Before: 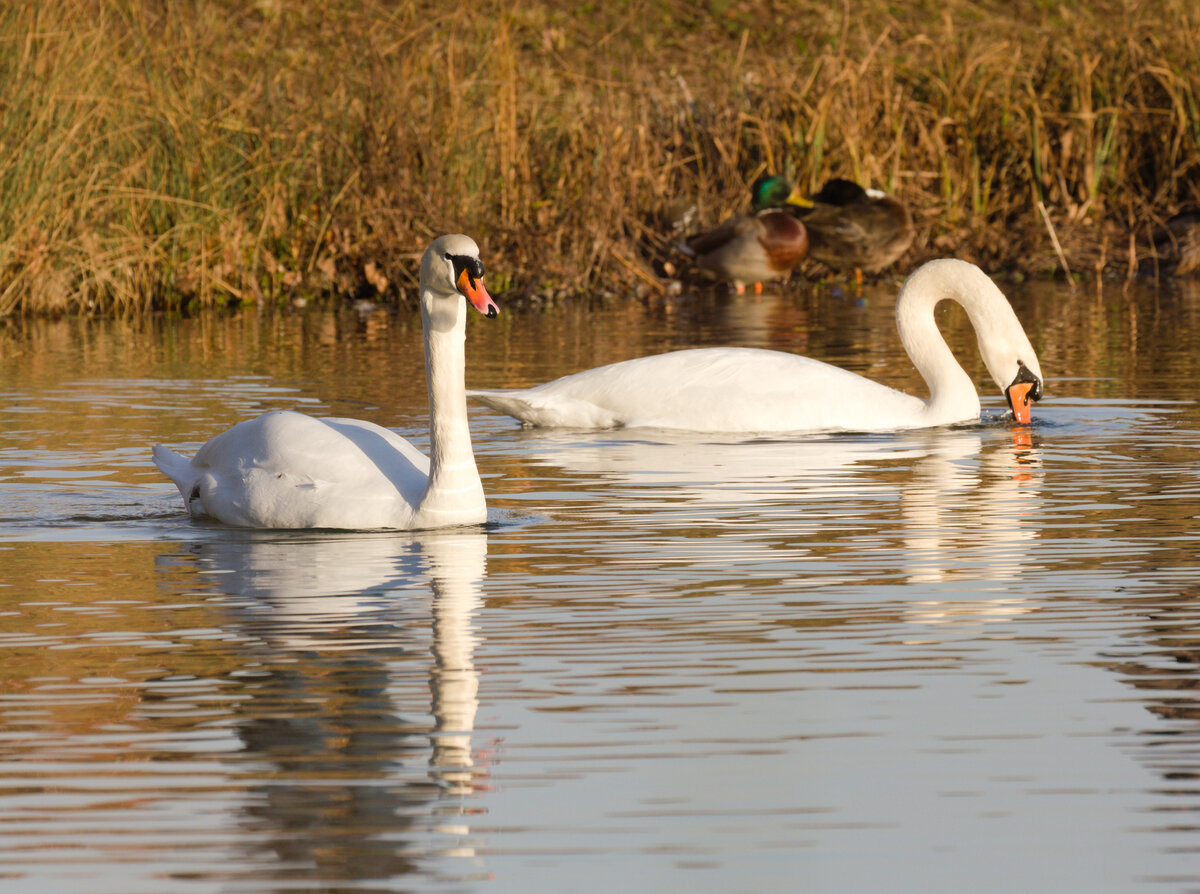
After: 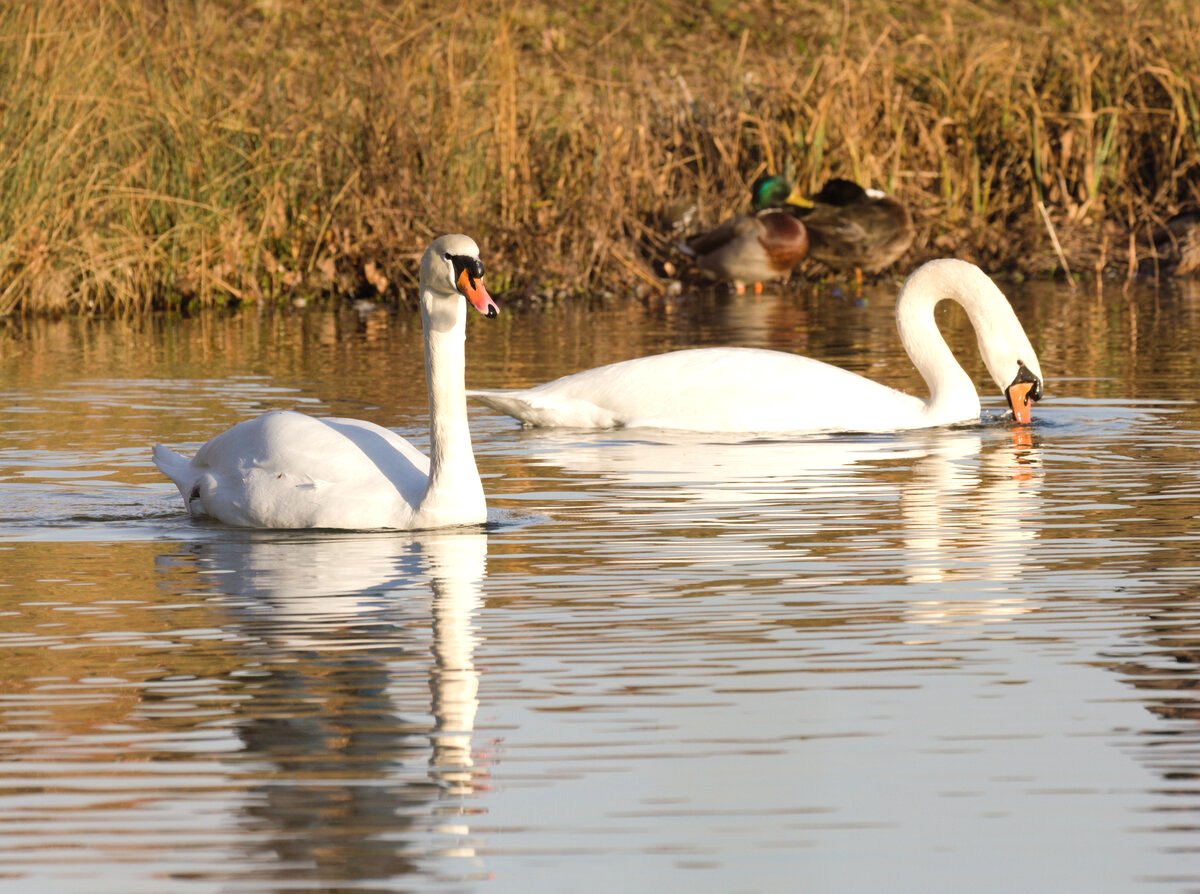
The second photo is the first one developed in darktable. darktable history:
shadows and highlights: radius 111.04, shadows 51.66, white point adjustment 9.11, highlights -3.79, soften with gaussian
